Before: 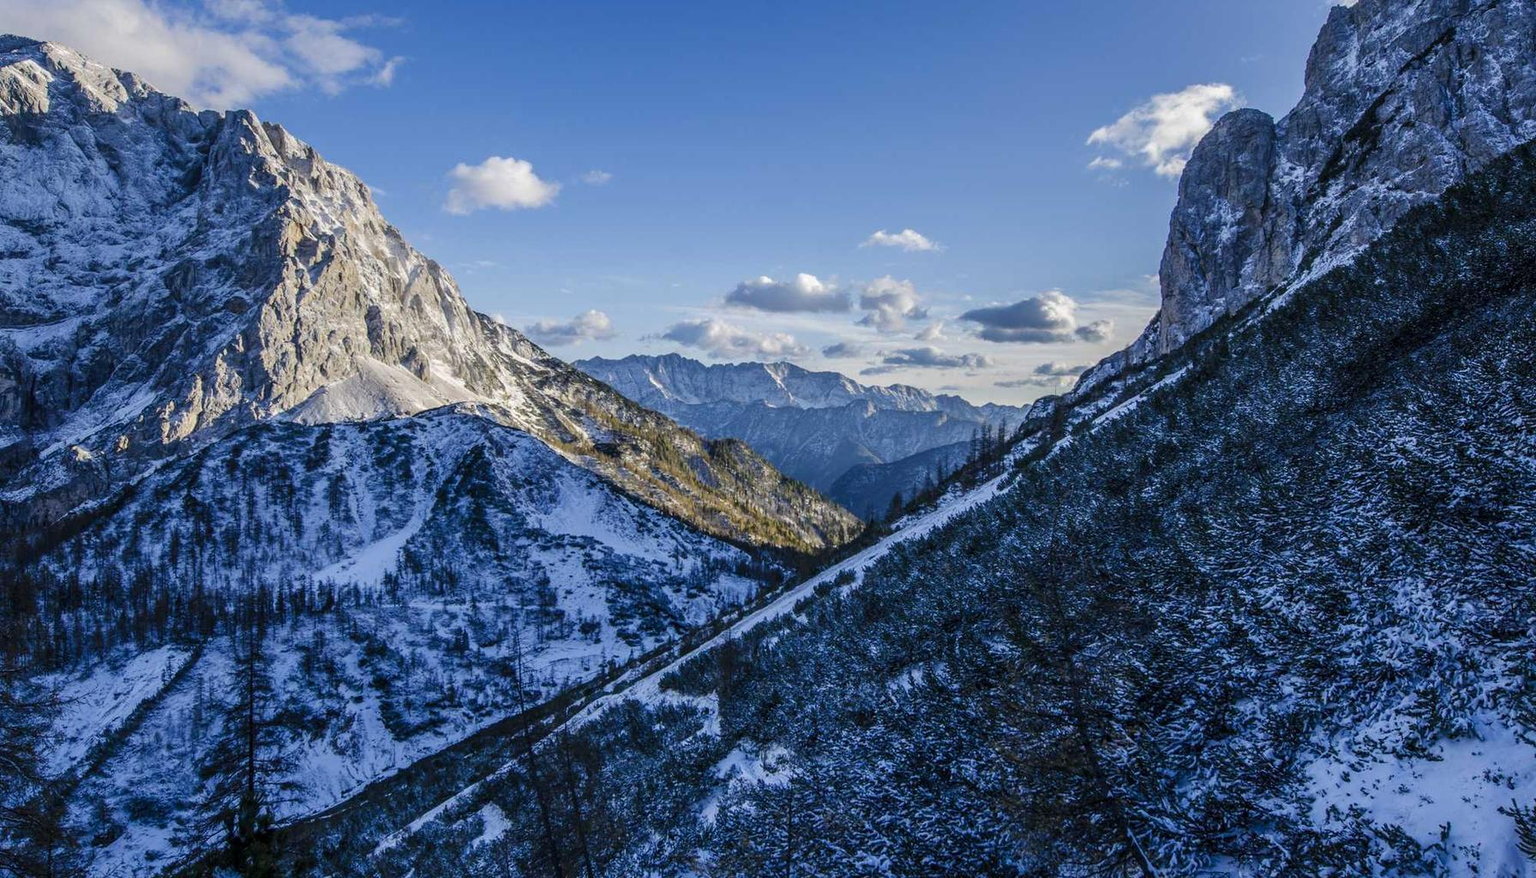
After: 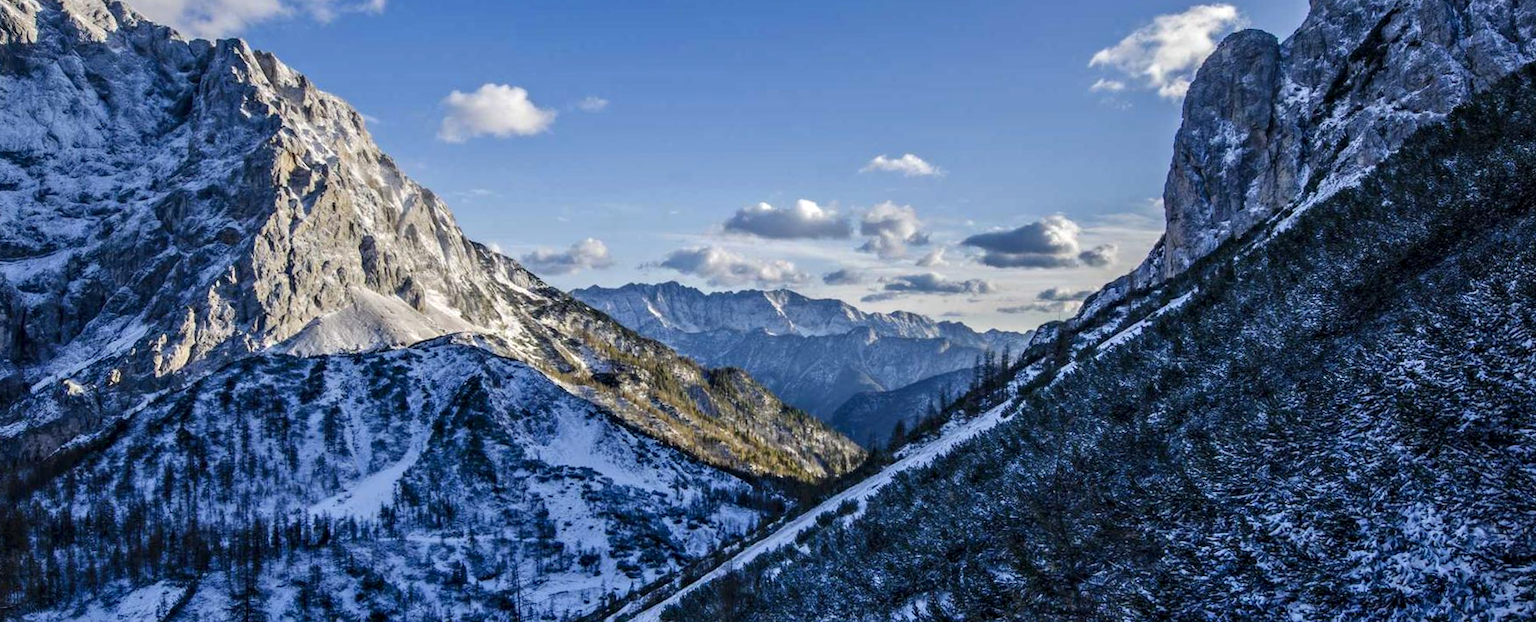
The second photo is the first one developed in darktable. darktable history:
vibrance: on, module defaults
crop and rotate: top 8.293%, bottom 20.996%
vignetting: fall-off start 97.23%, saturation -0.024, center (-0.033, -0.042), width/height ratio 1.179, unbound false
contrast equalizer: y [[0.5, 0.5, 0.544, 0.569, 0.5, 0.5], [0.5 ×6], [0.5 ×6], [0 ×6], [0 ×6]]
rotate and perspective: rotation -0.45°, automatic cropping original format, crop left 0.008, crop right 0.992, crop top 0.012, crop bottom 0.988
